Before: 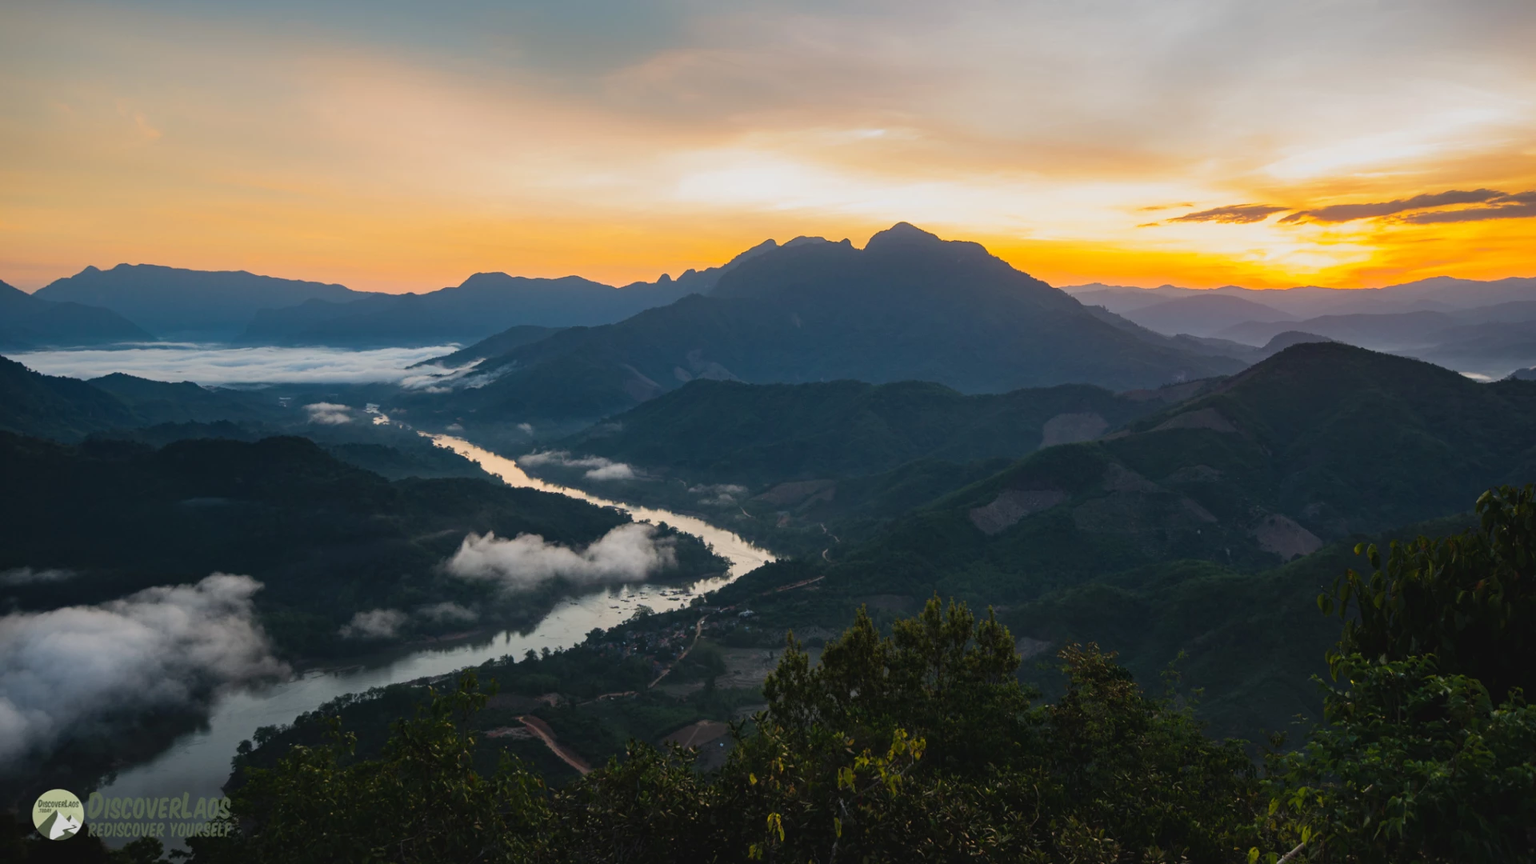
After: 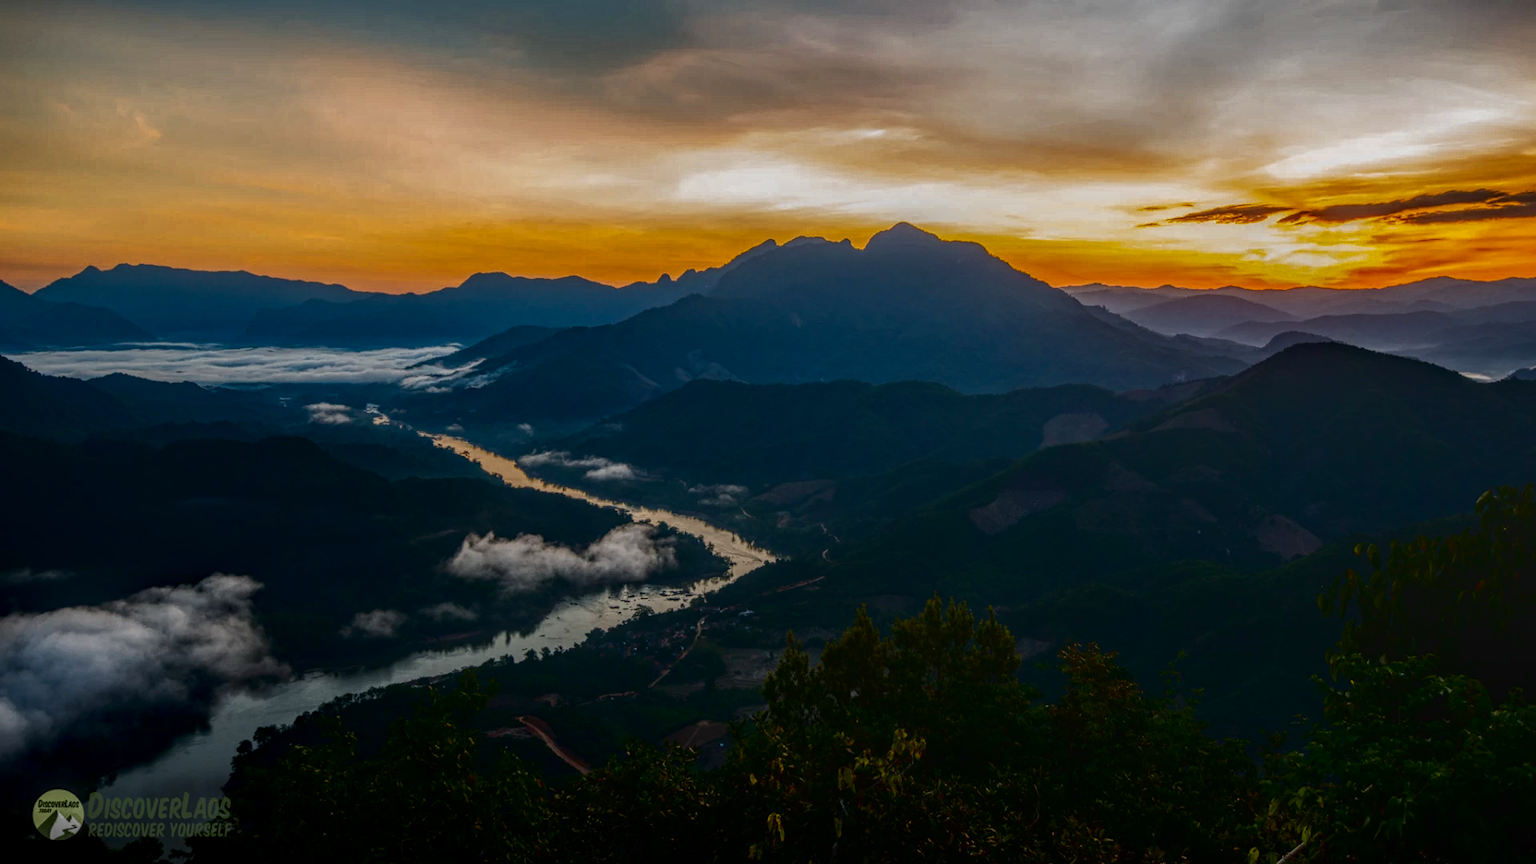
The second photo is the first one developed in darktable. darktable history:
exposure: black level correction 0, exposure 0.3 EV, compensate highlight preservation false
local contrast: highlights 0%, shadows 0%, detail 200%, midtone range 0.25
contrast brightness saturation: contrast 0.09, brightness -0.59, saturation 0.17
